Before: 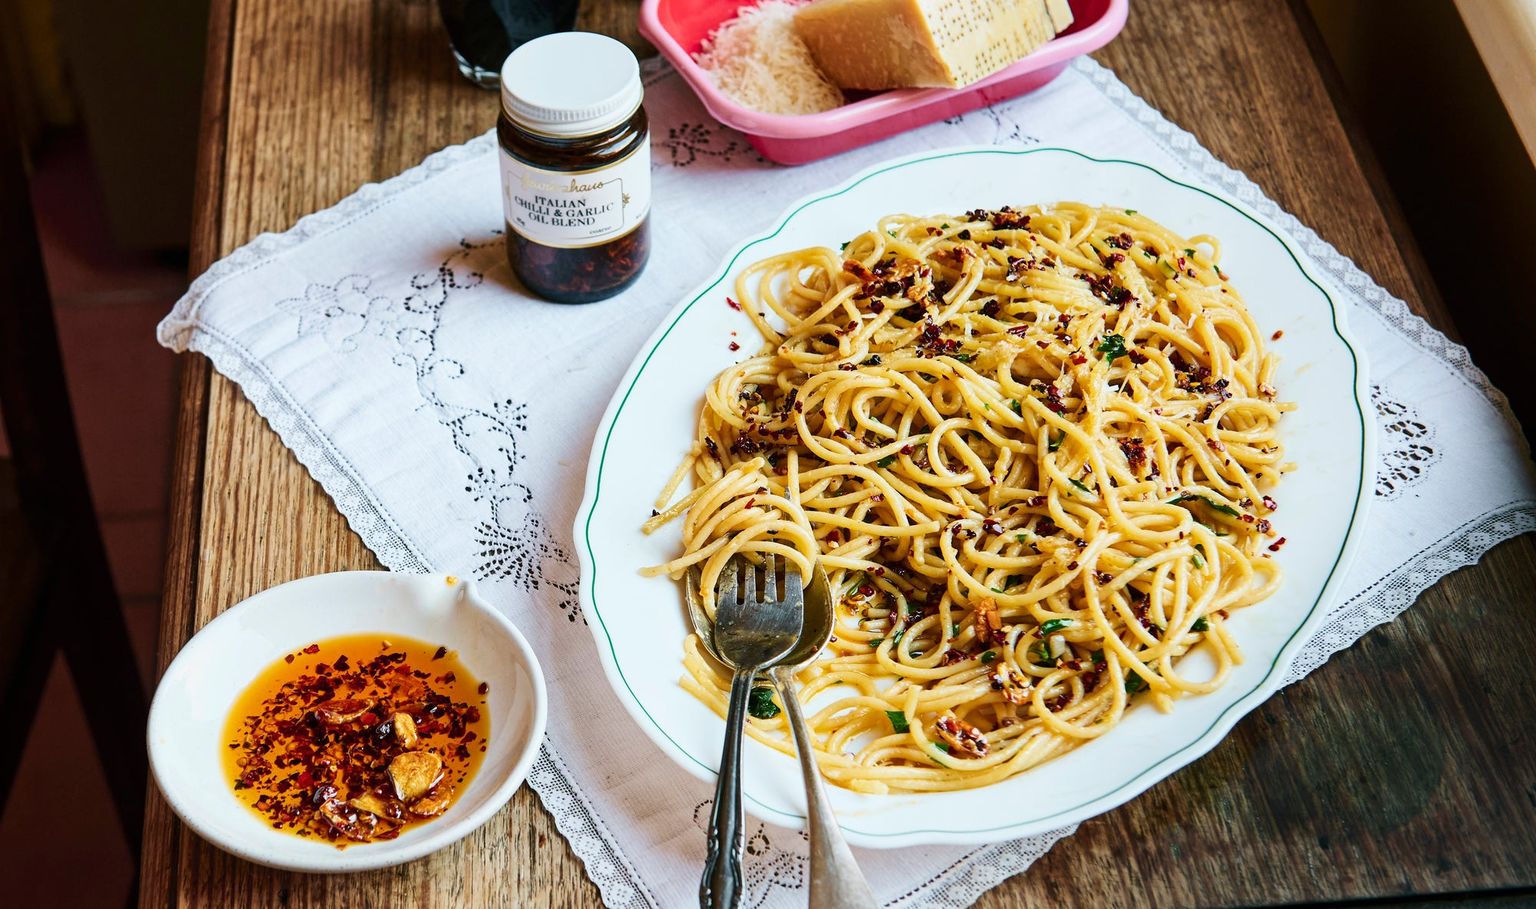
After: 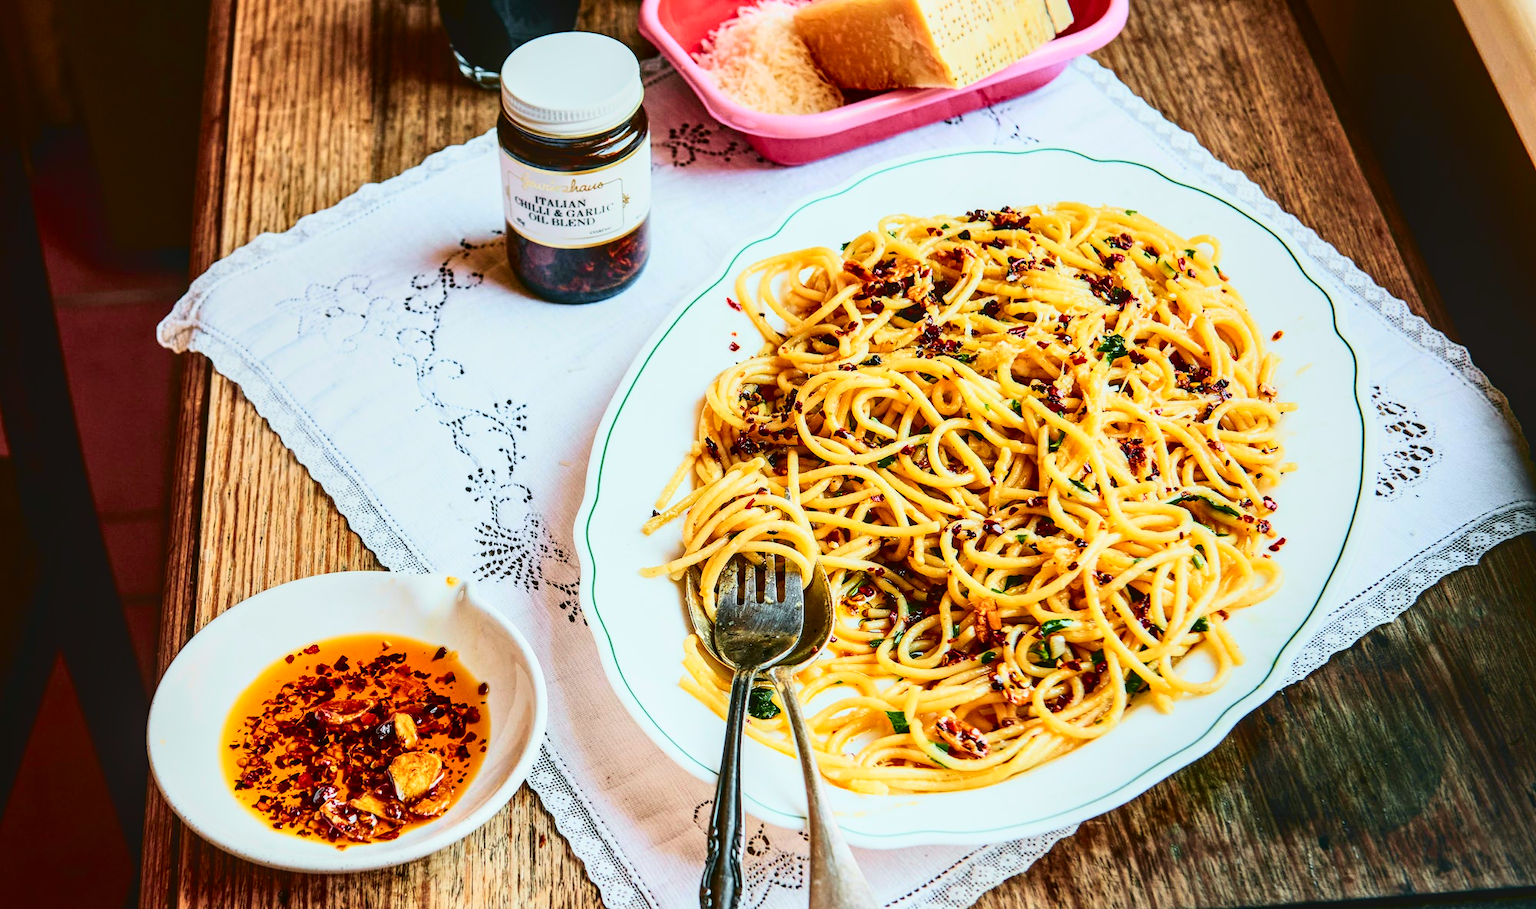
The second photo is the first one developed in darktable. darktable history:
exposure: exposure -0.048 EV, compensate highlight preservation false
local contrast: on, module defaults
tone curve: curves: ch0 [(0.003, 0.032) (0.037, 0.037) (0.142, 0.117) (0.279, 0.311) (0.405, 0.49) (0.526, 0.651) (0.722, 0.857) (0.875, 0.946) (1, 0.98)]; ch1 [(0, 0) (0.305, 0.325) (0.453, 0.437) (0.482, 0.473) (0.501, 0.498) (0.515, 0.523) (0.559, 0.591) (0.6, 0.659) (0.656, 0.71) (1, 1)]; ch2 [(0, 0) (0.323, 0.277) (0.424, 0.396) (0.479, 0.484) (0.499, 0.502) (0.515, 0.537) (0.564, 0.595) (0.644, 0.703) (0.742, 0.803) (1, 1)], color space Lab, independent channels, preserve colors none
